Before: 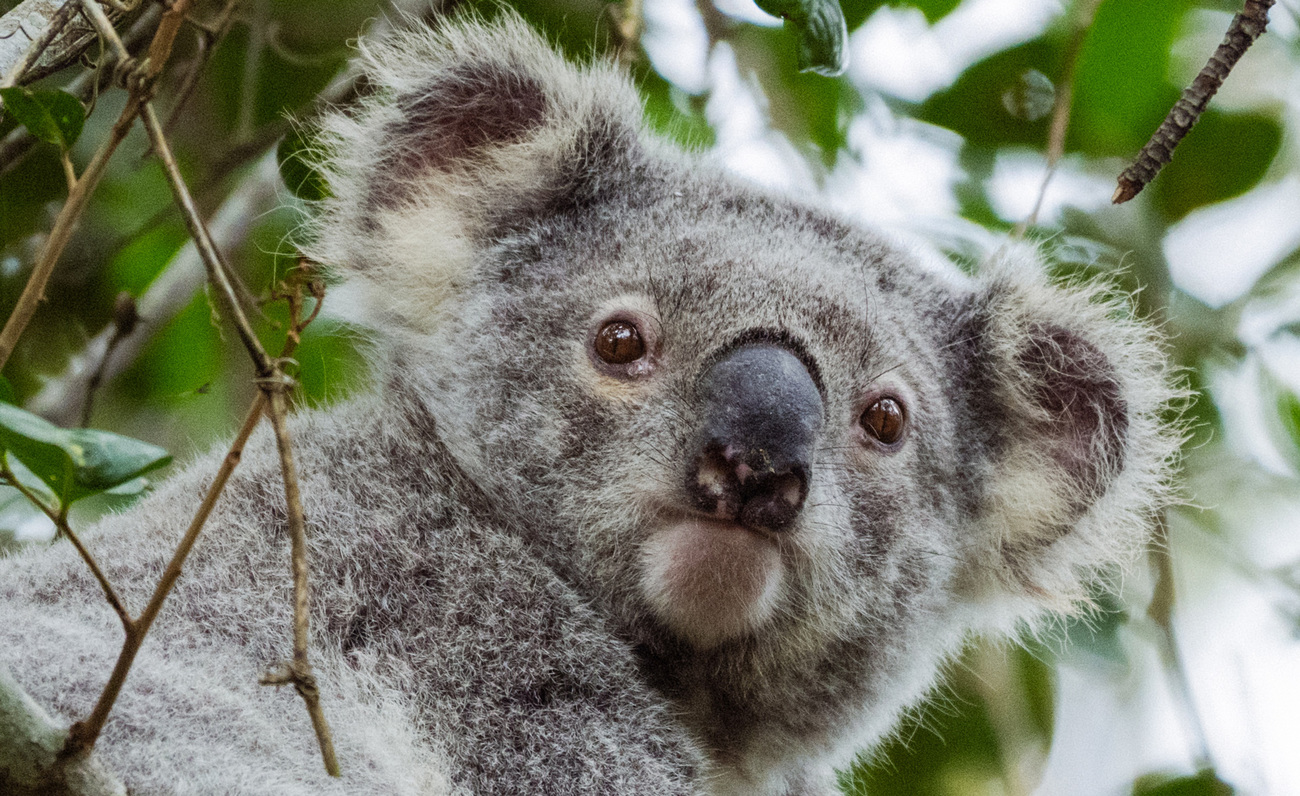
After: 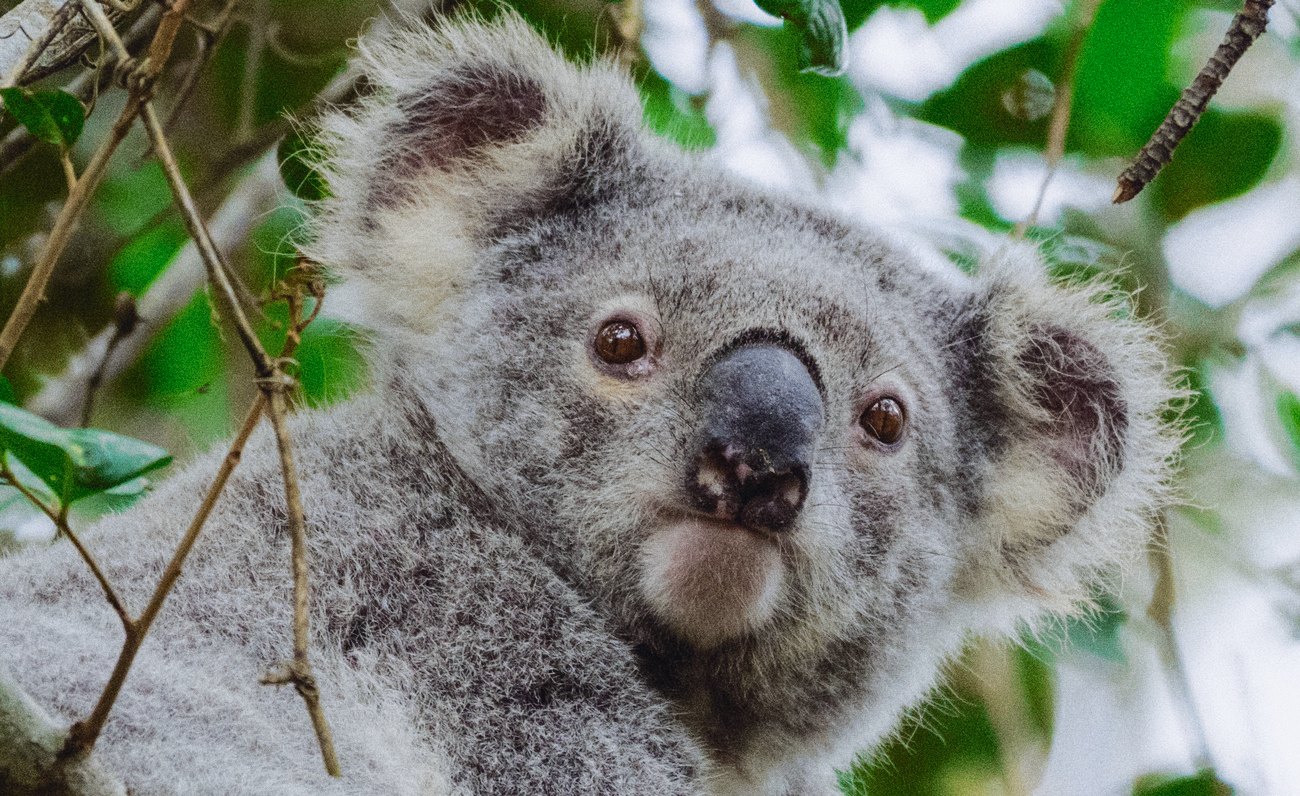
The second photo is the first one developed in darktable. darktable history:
grain: coarseness 22.88 ISO
tone curve: curves: ch0 [(0, 0.026) (0.175, 0.178) (0.463, 0.502) (0.796, 0.764) (1, 0.961)]; ch1 [(0, 0) (0.437, 0.398) (0.469, 0.472) (0.505, 0.504) (0.553, 0.552) (1, 1)]; ch2 [(0, 0) (0.505, 0.495) (0.579, 0.579) (1, 1)], color space Lab, independent channels, preserve colors none
